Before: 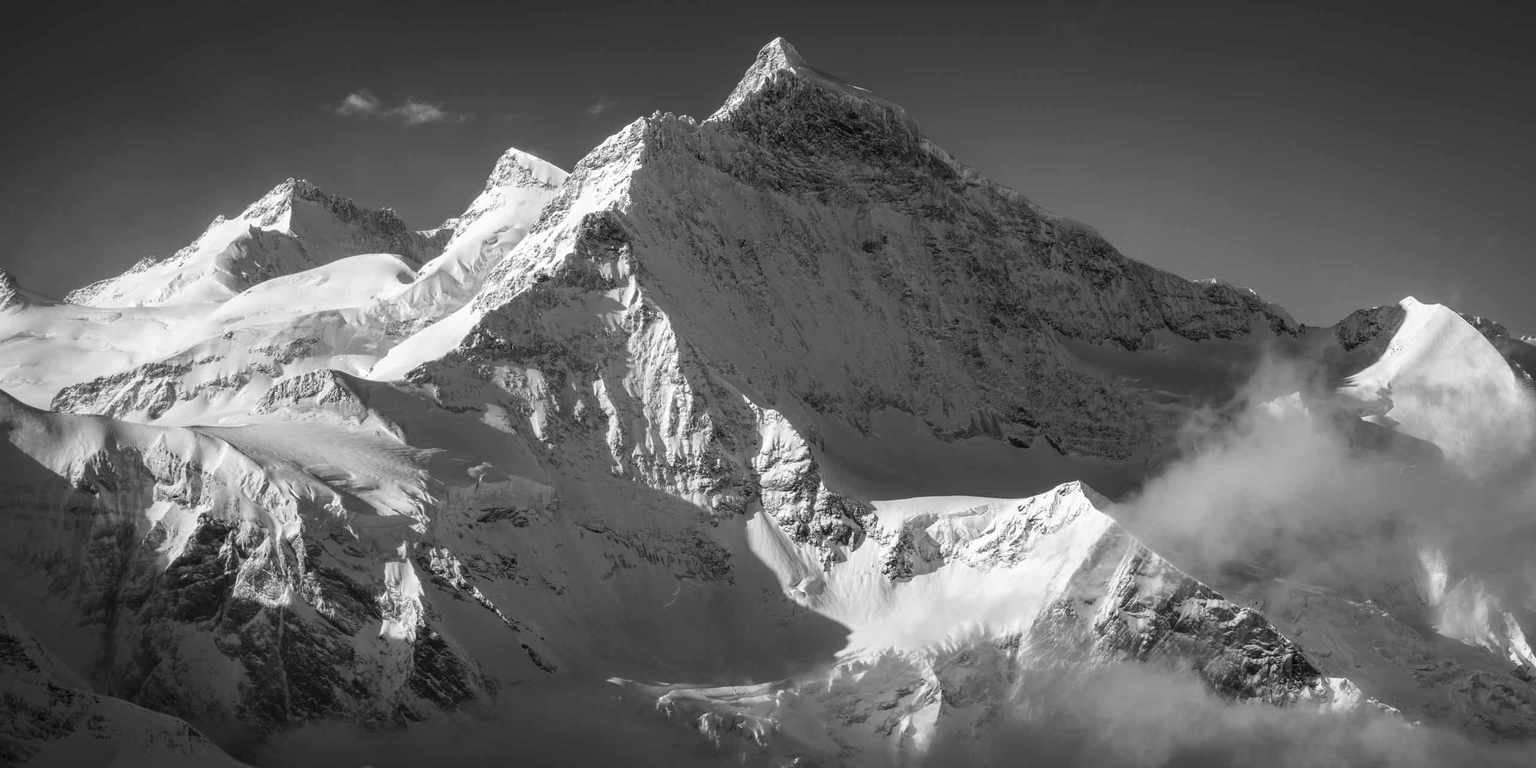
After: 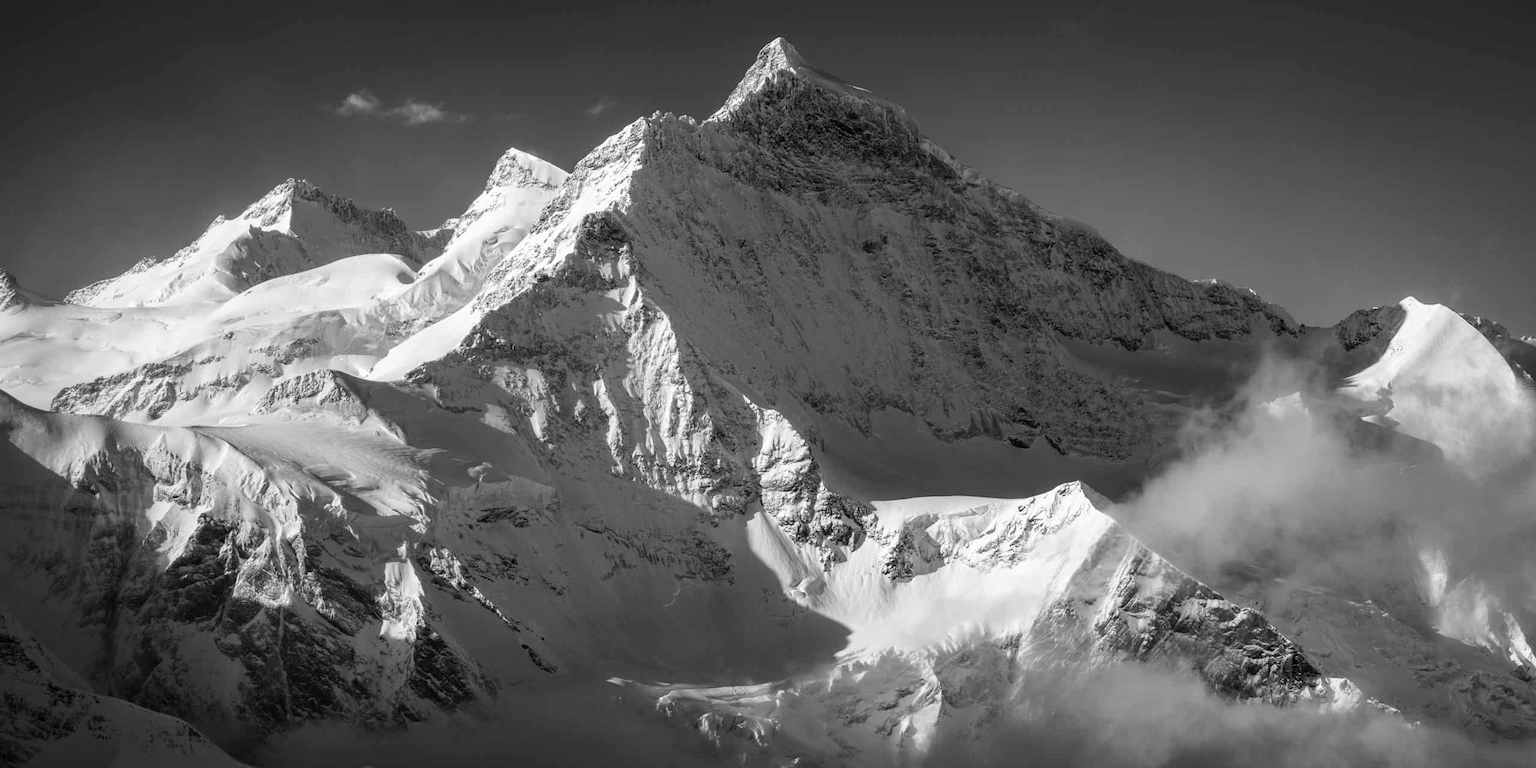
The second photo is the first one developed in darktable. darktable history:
contrast brightness saturation: saturation -0.037
